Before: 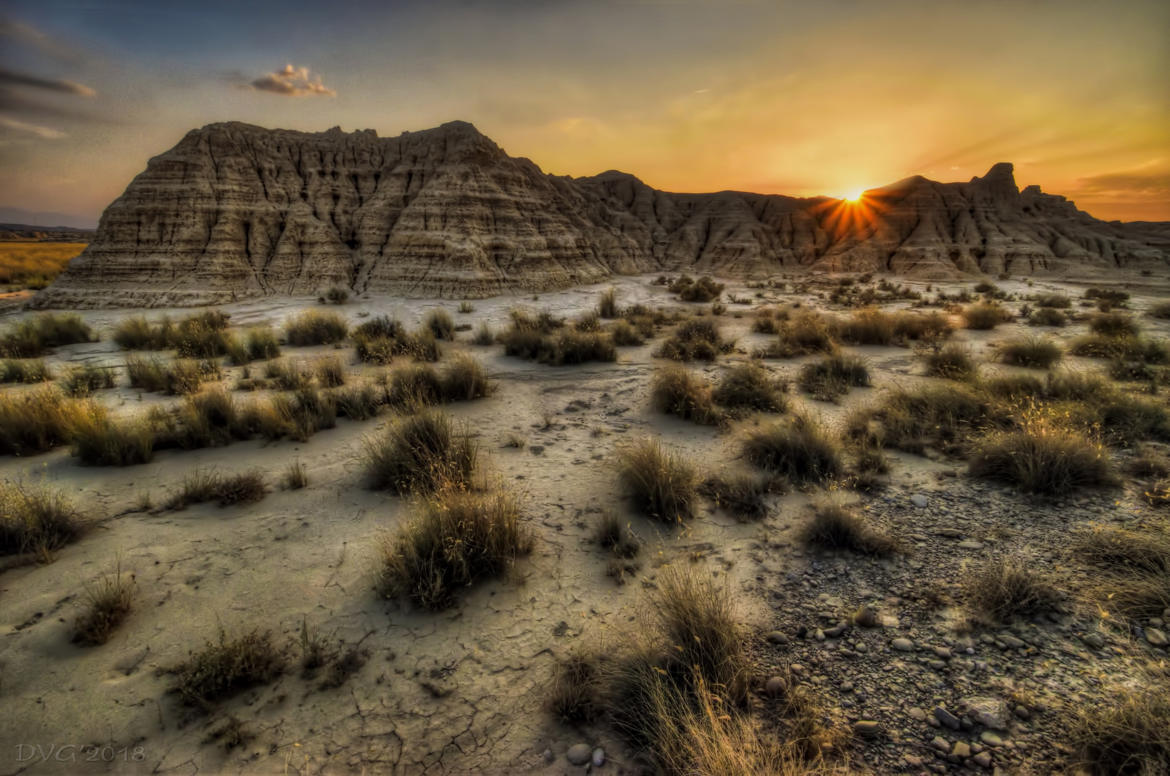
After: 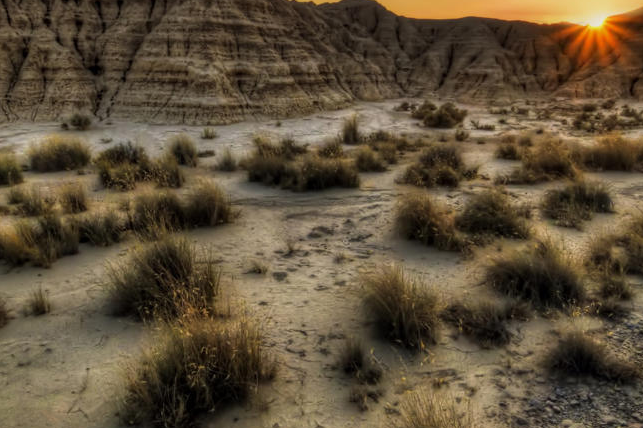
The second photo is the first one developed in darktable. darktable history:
crop and rotate: left 22.007%, top 22.503%, right 23.019%, bottom 22.34%
